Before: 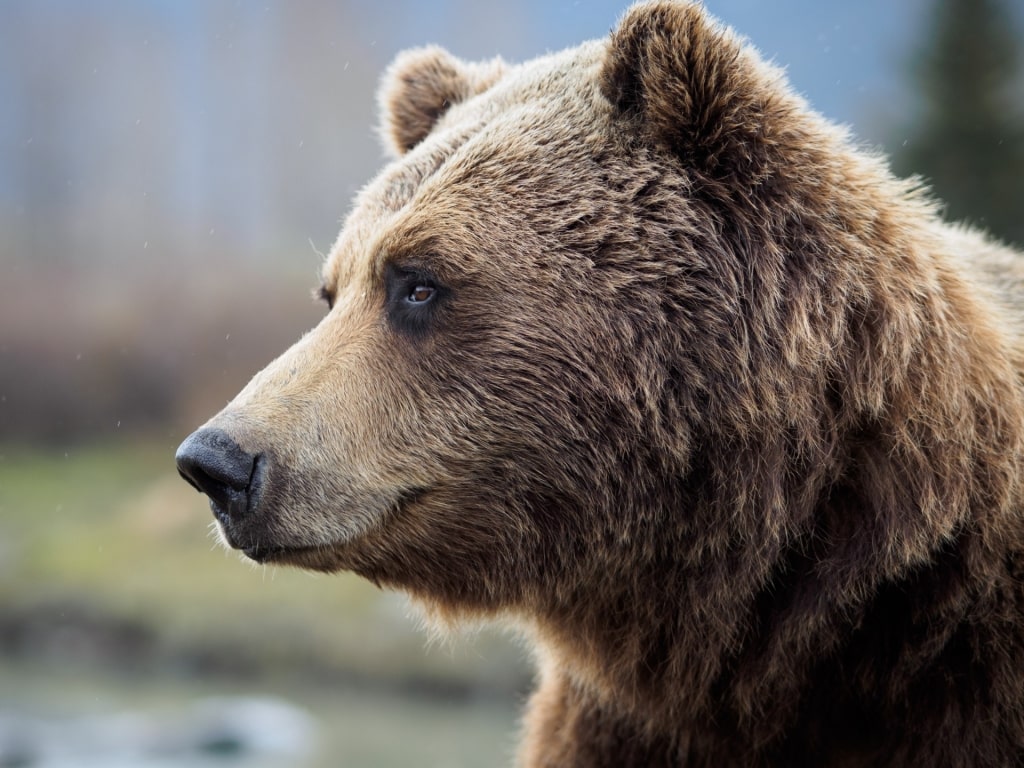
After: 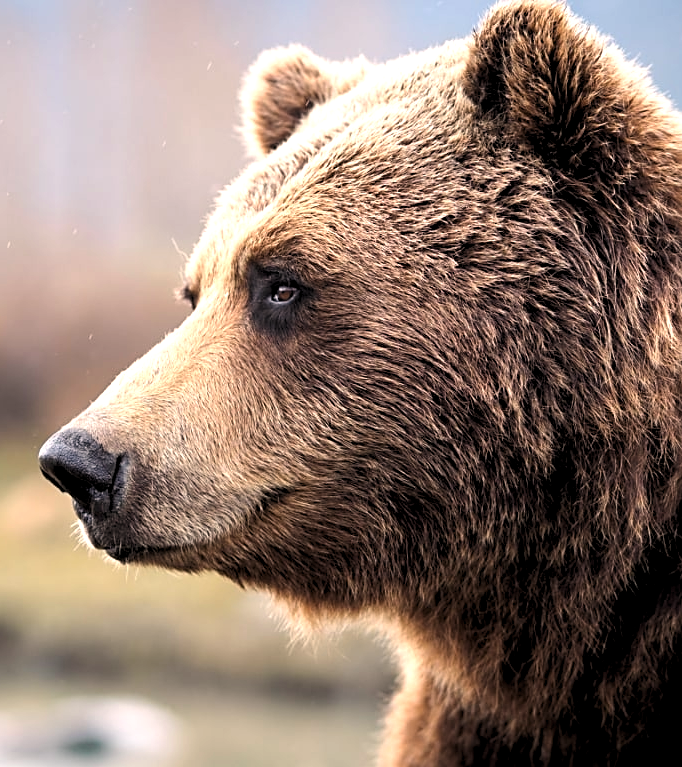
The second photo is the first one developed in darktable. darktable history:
exposure: exposure 0.2 EV, compensate highlight preservation false
crop and rotate: left 13.409%, right 19.924%
levels: levels [0.055, 0.477, 0.9]
white balance: red 1.127, blue 0.943
sharpen: on, module defaults
